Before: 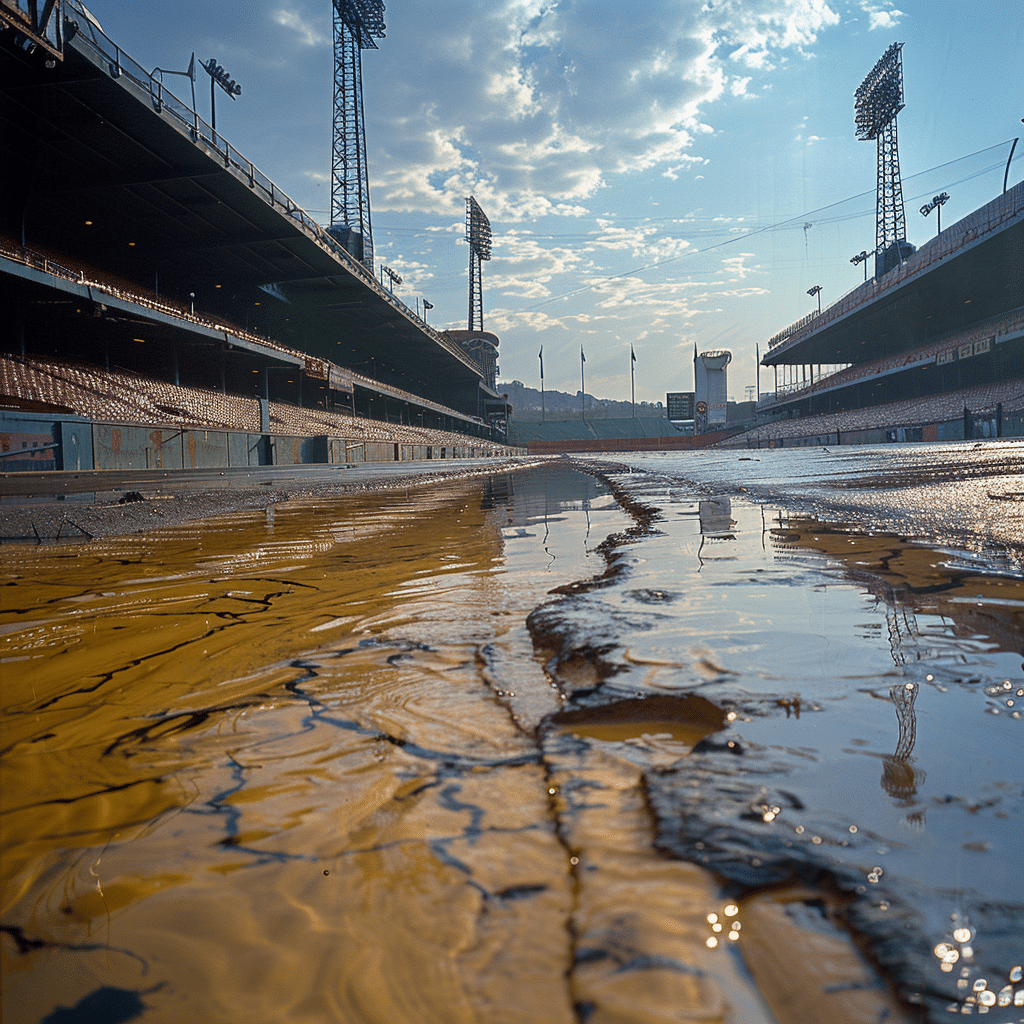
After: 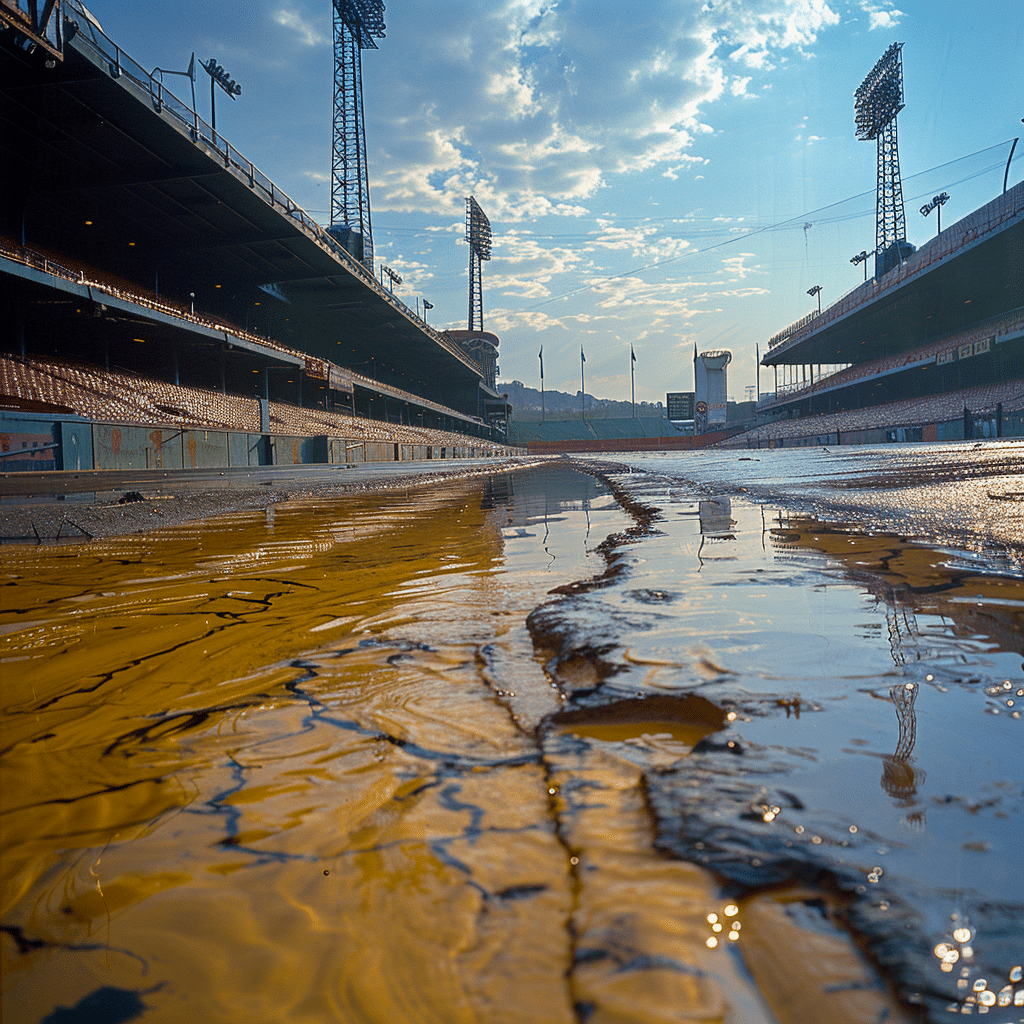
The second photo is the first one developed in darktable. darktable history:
color balance: contrast -0.5%
color balance rgb: perceptual saturation grading › global saturation 20%, global vibrance 20%
